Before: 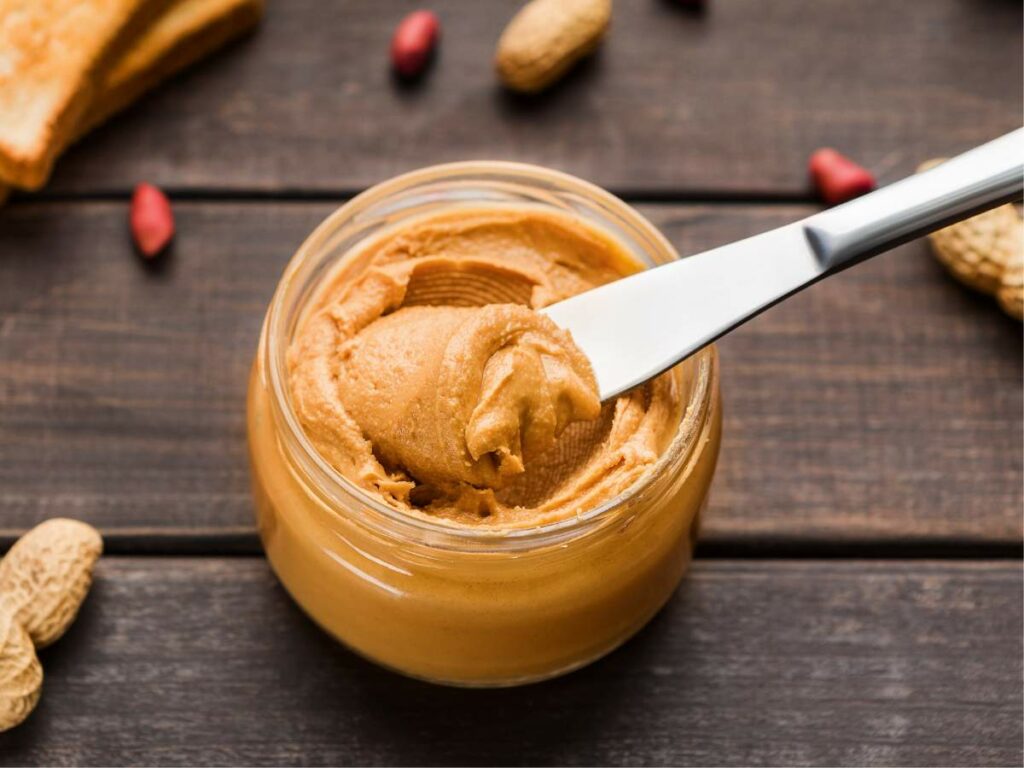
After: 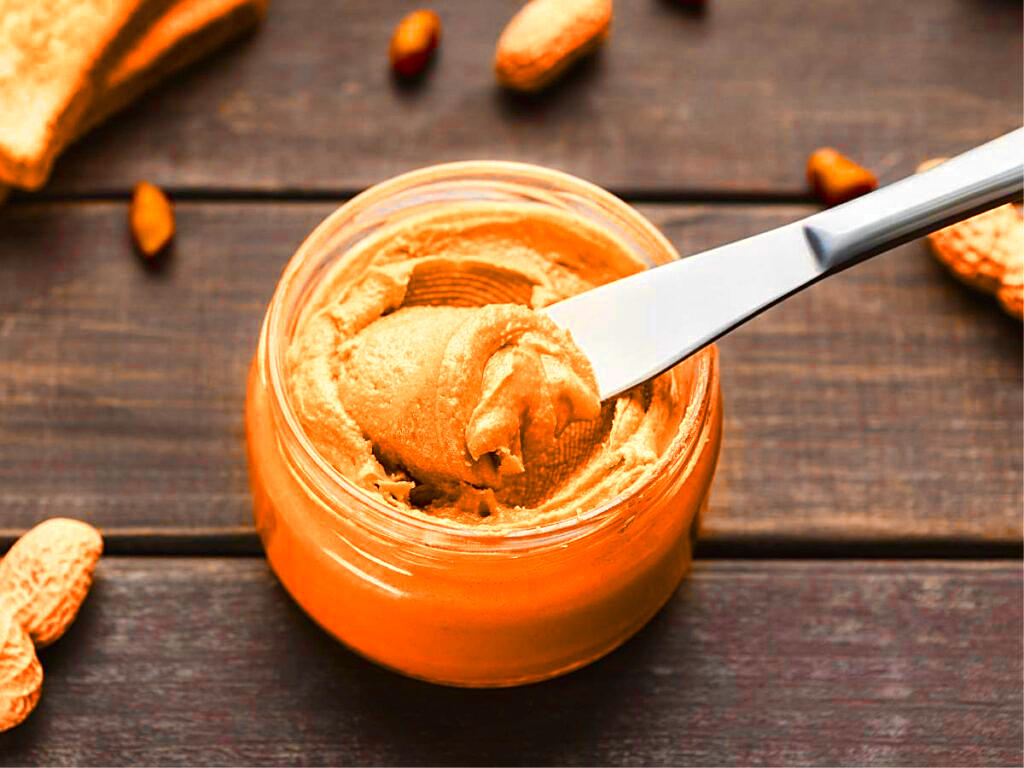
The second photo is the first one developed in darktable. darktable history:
color balance rgb: shadows lift › hue 87.01°, global offset › luminance 0.229%, linear chroma grading › global chroma 10.291%, perceptual saturation grading › global saturation 20%, perceptual saturation grading › highlights -14.328%, perceptual saturation grading › shadows 50.214%, global vibrance 32.901%
color zones: curves: ch0 [(0.009, 0.528) (0.136, 0.6) (0.255, 0.586) (0.39, 0.528) (0.522, 0.584) (0.686, 0.736) (0.849, 0.561)]; ch1 [(0.045, 0.781) (0.14, 0.416) (0.257, 0.695) (0.442, 0.032) (0.738, 0.338) (0.818, 0.632) (0.891, 0.741) (1, 0.704)]; ch2 [(0, 0.667) (0.141, 0.52) (0.26, 0.37) (0.474, 0.432) (0.743, 0.286)]
sharpen: on, module defaults
color correction: highlights b* 0.069, saturation 1.14
